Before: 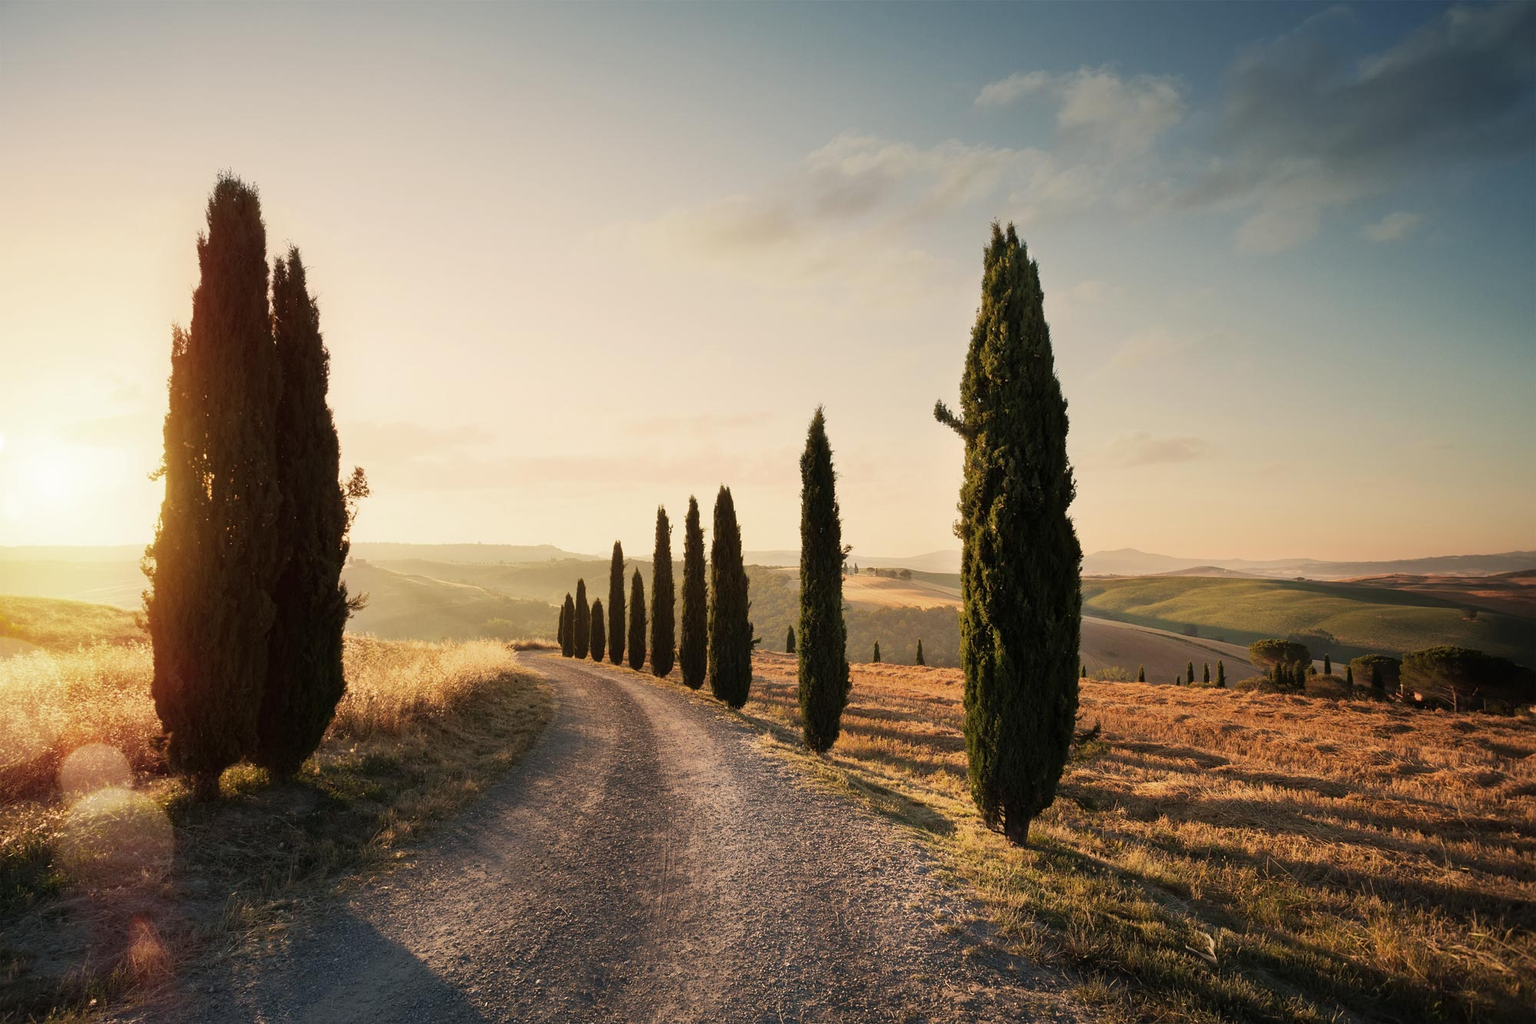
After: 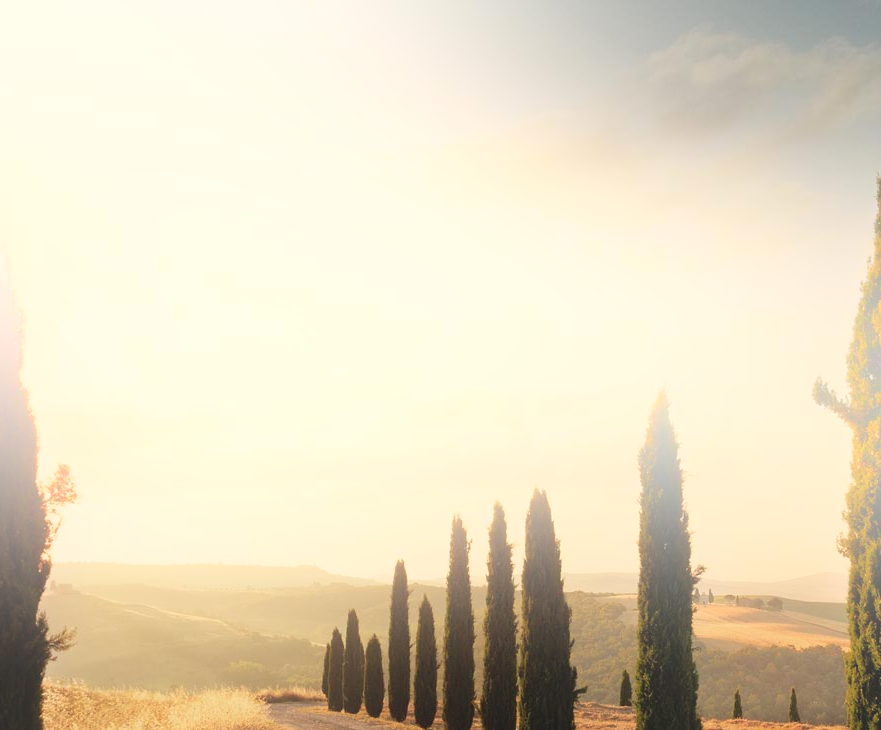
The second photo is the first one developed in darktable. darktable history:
bloom: on, module defaults
crop: left 20.248%, top 10.86%, right 35.675%, bottom 34.321%
